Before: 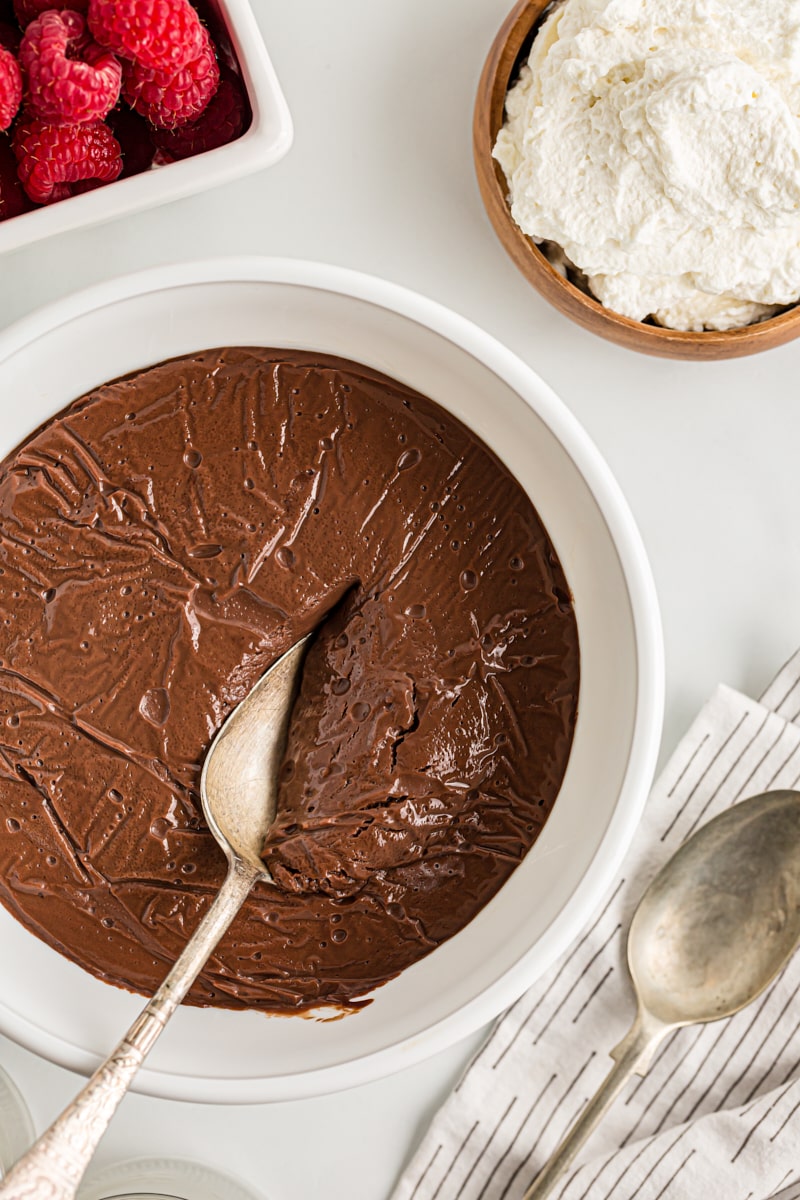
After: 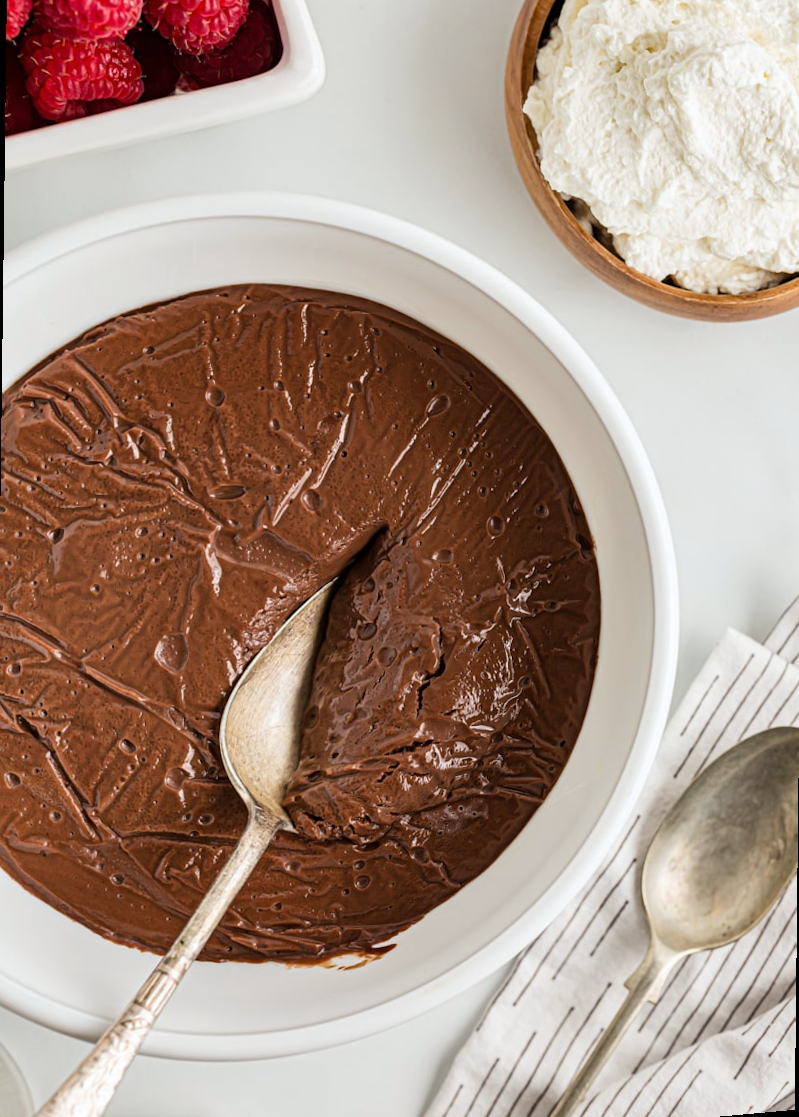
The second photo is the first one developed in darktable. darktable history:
rotate and perspective: rotation 0.679°, lens shift (horizontal) 0.136, crop left 0.009, crop right 0.991, crop top 0.078, crop bottom 0.95
white balance: red 0.986, blue 1.01
